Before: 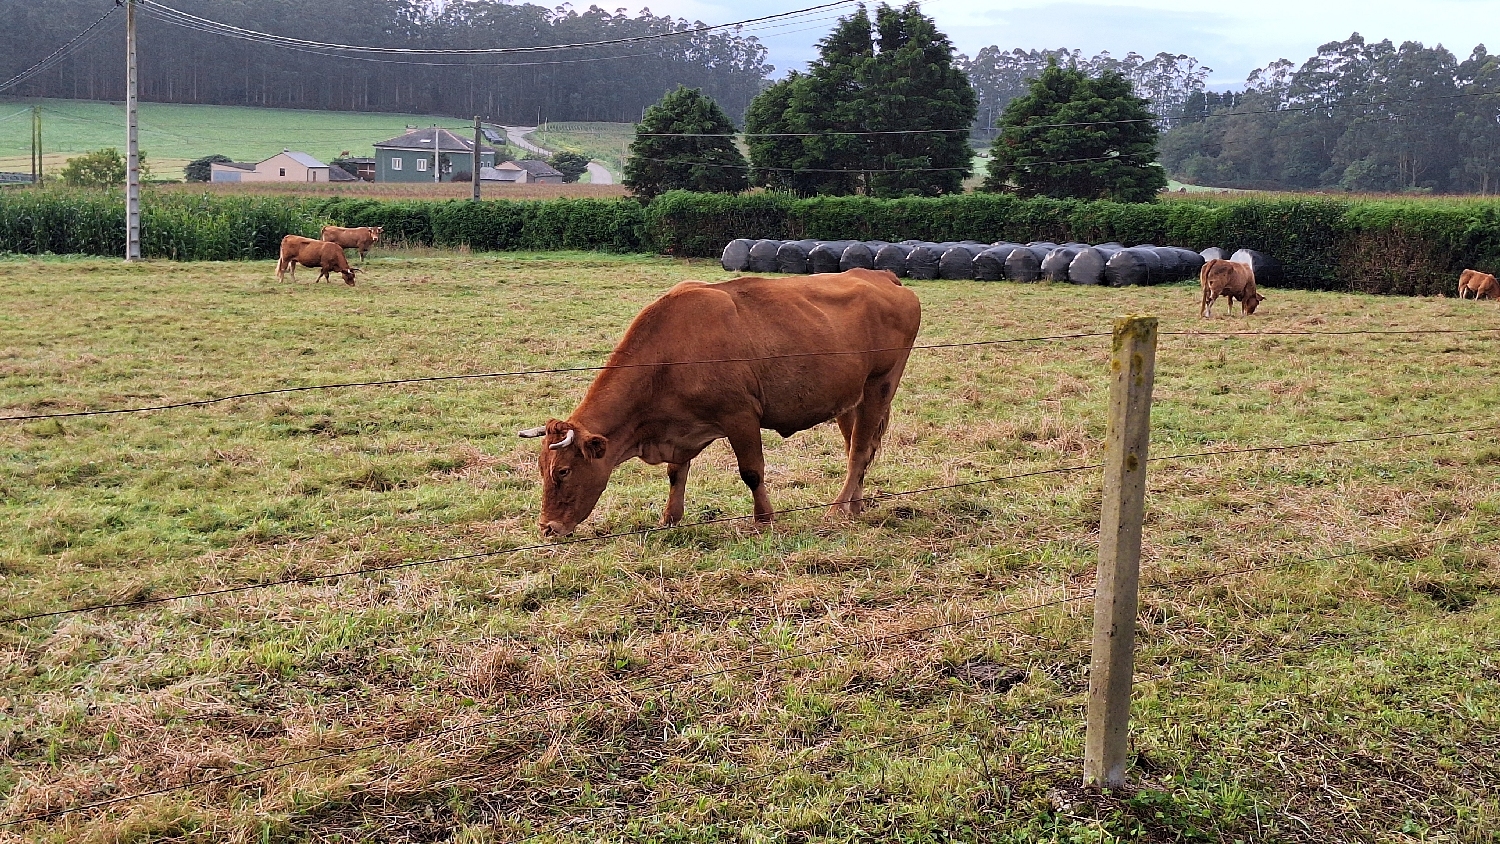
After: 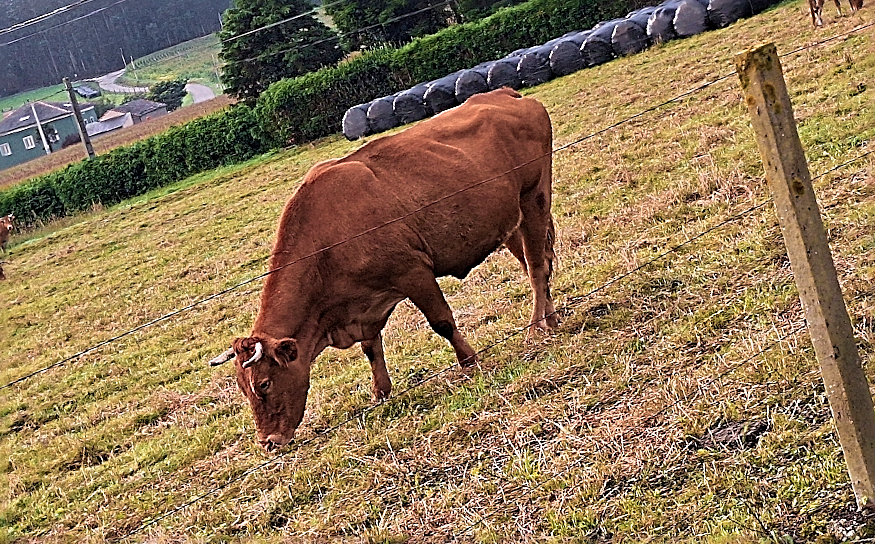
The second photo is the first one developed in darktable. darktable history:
sharpen: radius 3.001, amount 0.769
color zones: curves: ch1 [(0, 0.469) (0.072, 0.457) (0.243, 0.494) (0.429, 0.5) (0.571, 0.5) (0.714, 0.5) (0.857, 0.5) (1, 0.469)]; ch2 [(0, 0.499) (0.143, 0.467) (0.242, 0.436) (0.429, 0.493) (0.571, 0.5) (0.714, 0.5) (0.857, 0.5) (1, 0.499)]
crop and rotate: angle 19.38°, left 6.752%, right 3.776%, bottom 1.18%
velvia: strength 40.3%
